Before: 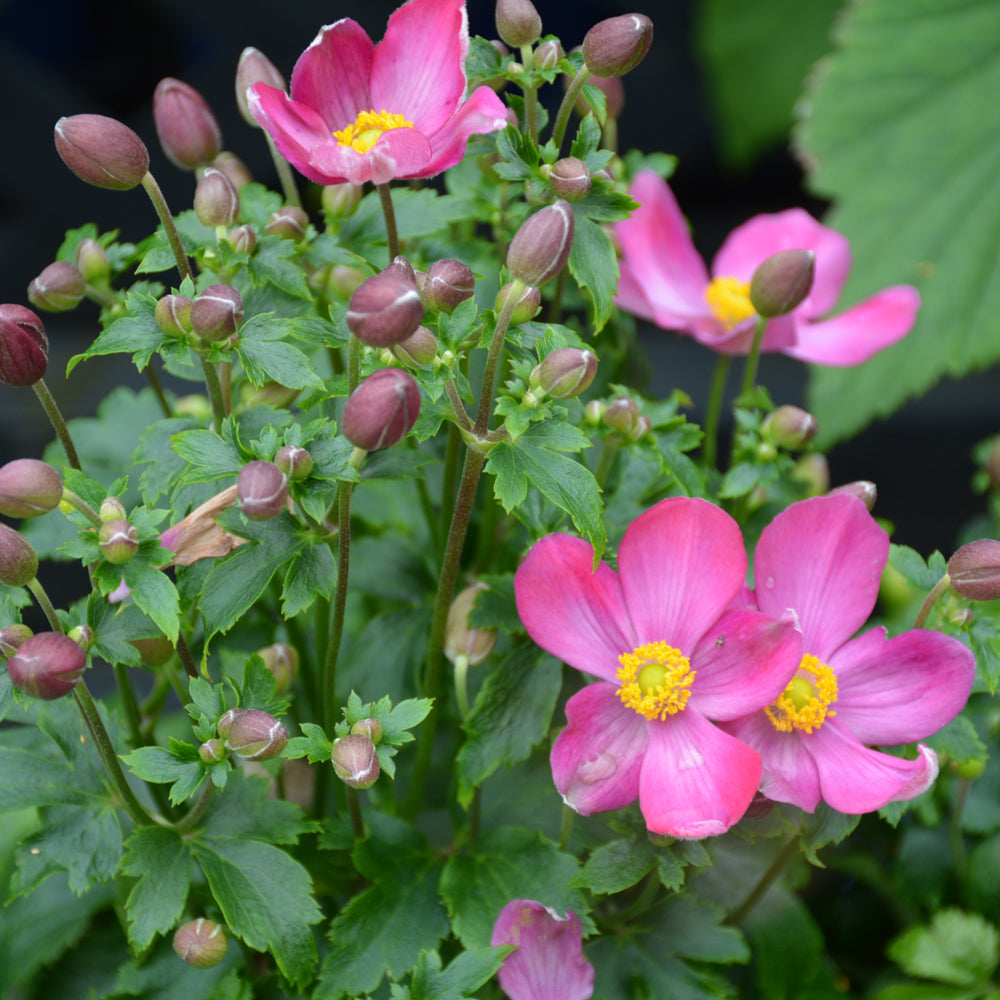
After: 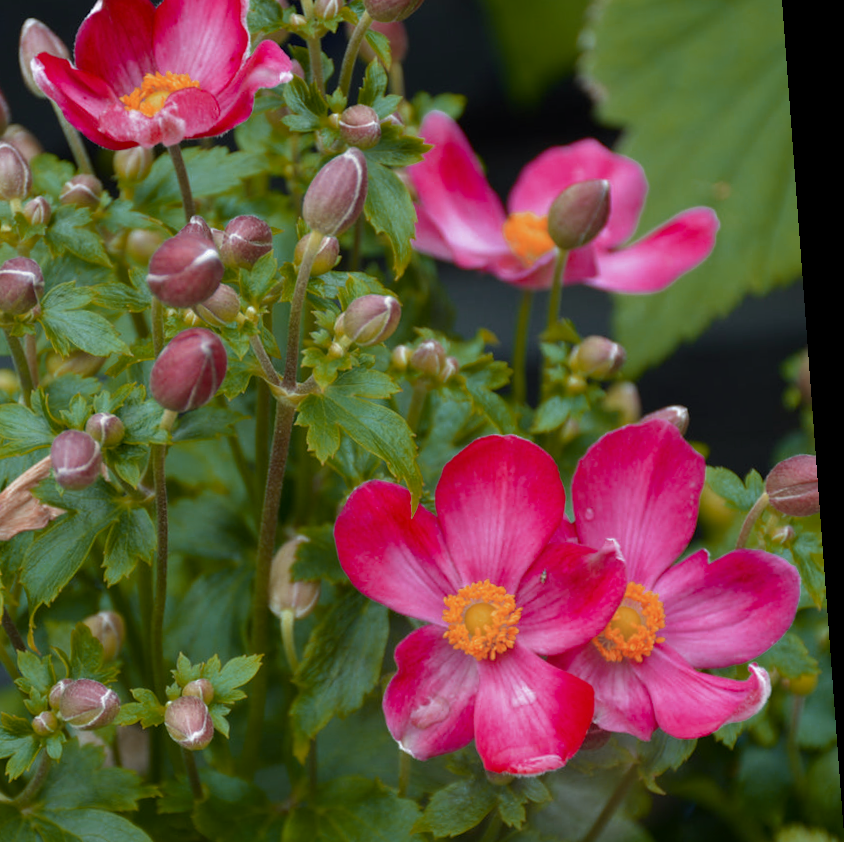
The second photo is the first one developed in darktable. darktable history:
rotate and perspective: rotation -4.25°, automatic cropping off
color zones: curves: ch0 [(0, 0.299) (0.25, 0.383) (0.456, 0.352) (0.736, 0.571)]; ch1 [(0, 0.63) (0.151, 0.568) (0.254, 0.416) (0.47, 0.558) (0.732, 0.37) (0.909, 0.492)]; ch2 [(0.004, 0.604) (0.158, 0.443) (0.257, 0.403) (0.761, 0.468)]
crop and rotate: left 20.74%, top 7.912%, right 0.375%, bottom 13.378%
